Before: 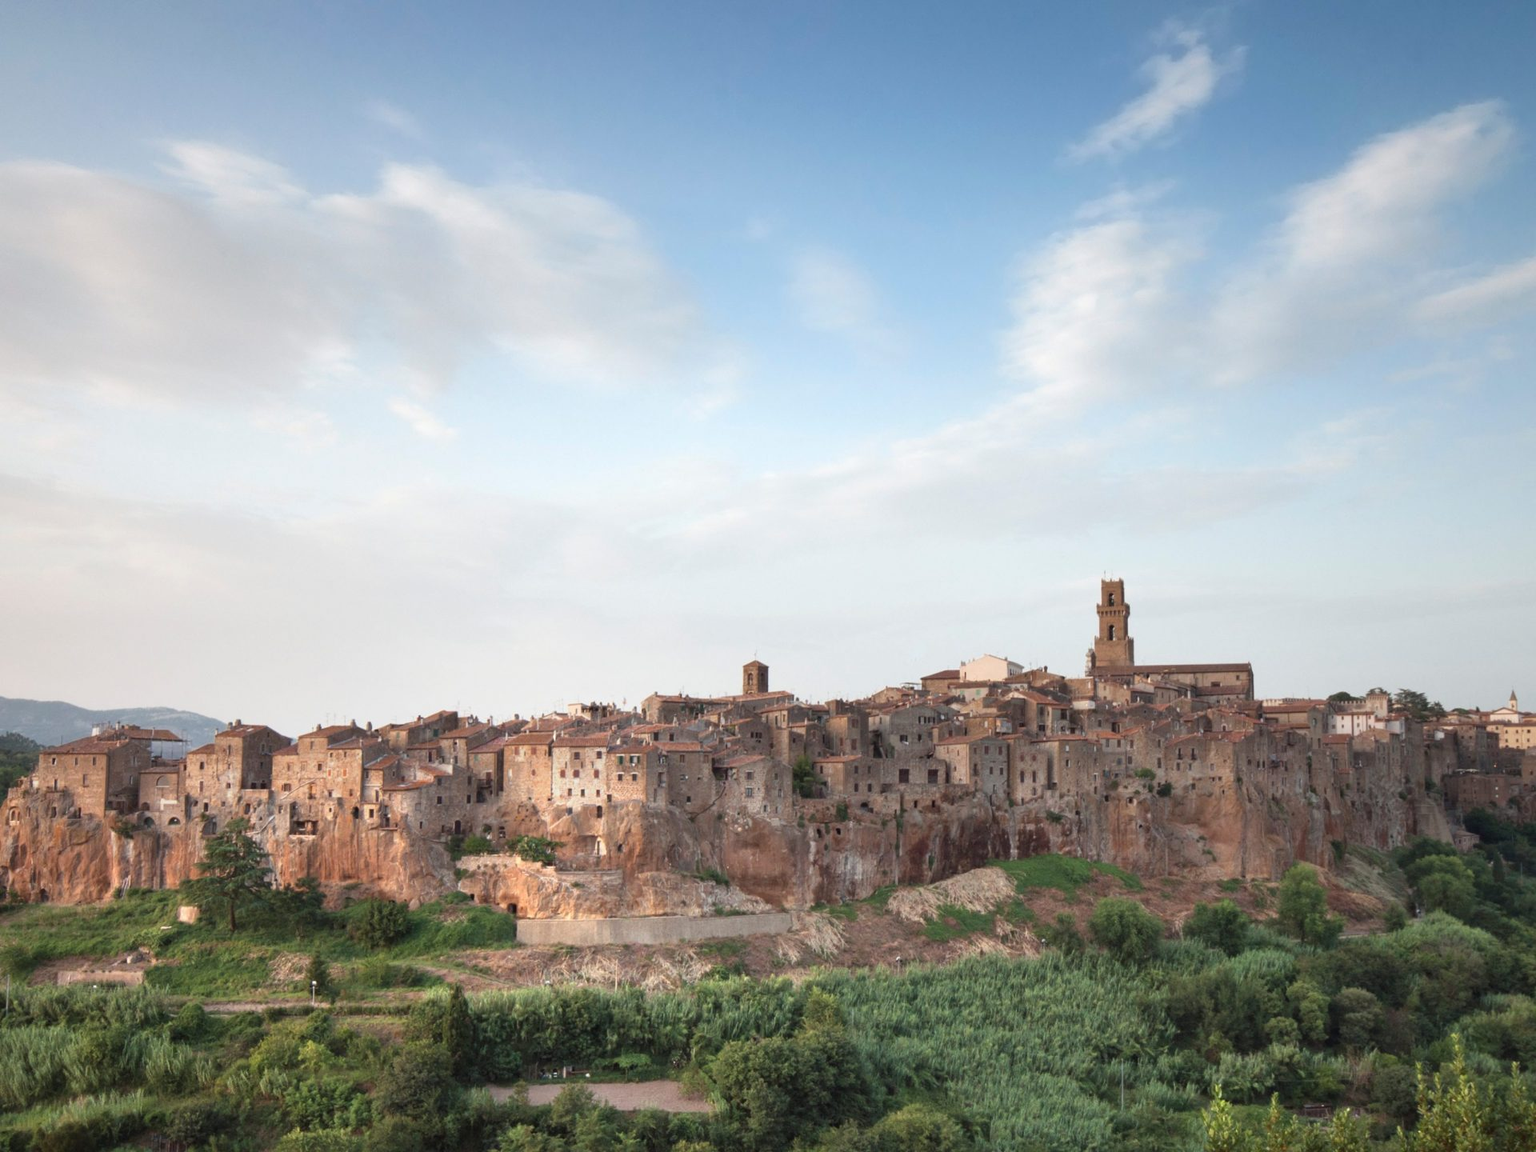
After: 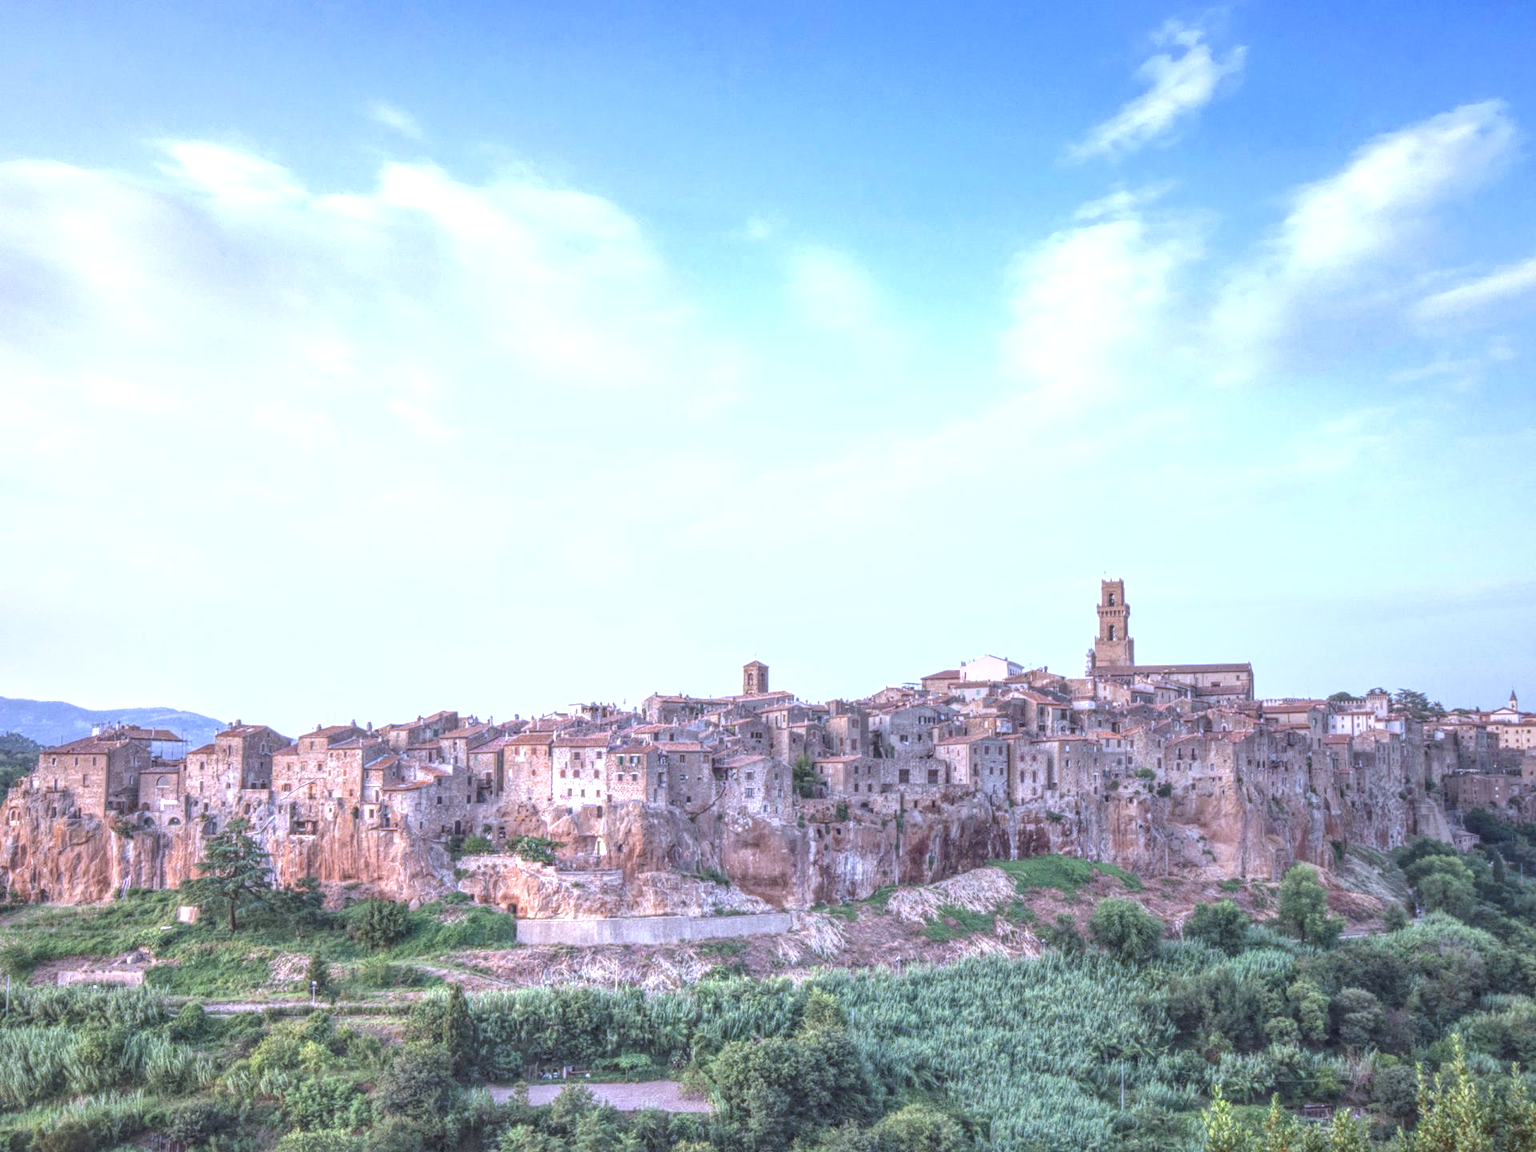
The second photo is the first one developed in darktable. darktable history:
local contrast: highlights 20%, shadows 30%, detail 200%, midtone range 0.2
exposure: black level correction 0, exposure 0.6 EV, compensate exposure bias true, compensate highlight preservation false
color calibration: output R [1.063, -0.012, -0.003, 0], output B [-0.079, 0.047, 1, 0], illuminant custom, x 0.389, y 0.387, temperature 3838.64 K
white balance: red 0.926, green 1.003, blue 1.133
